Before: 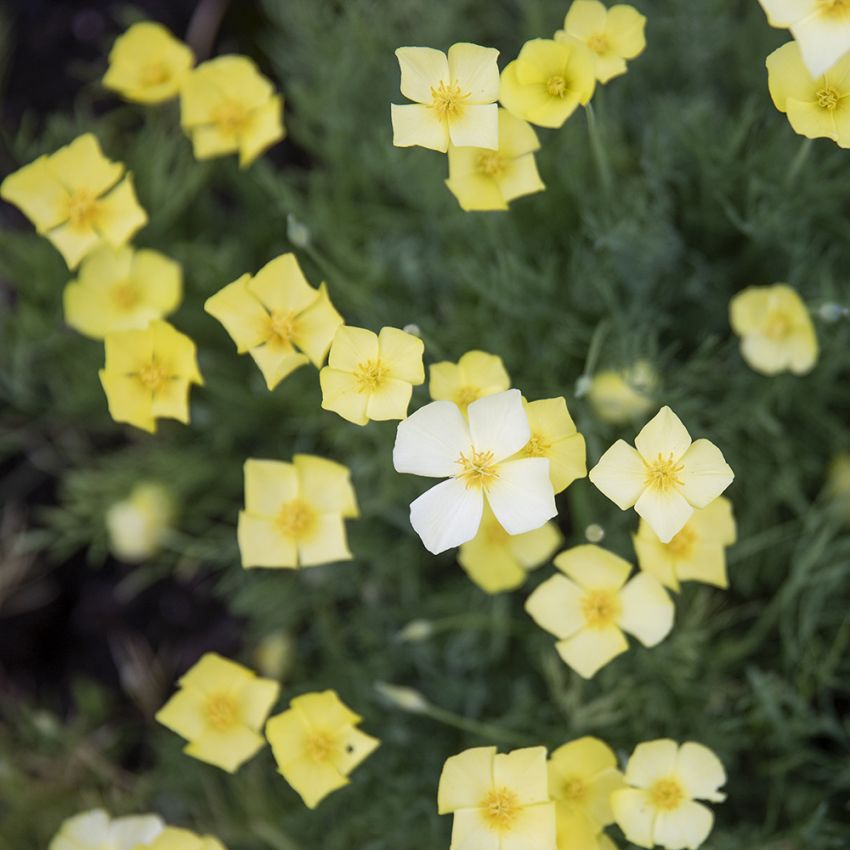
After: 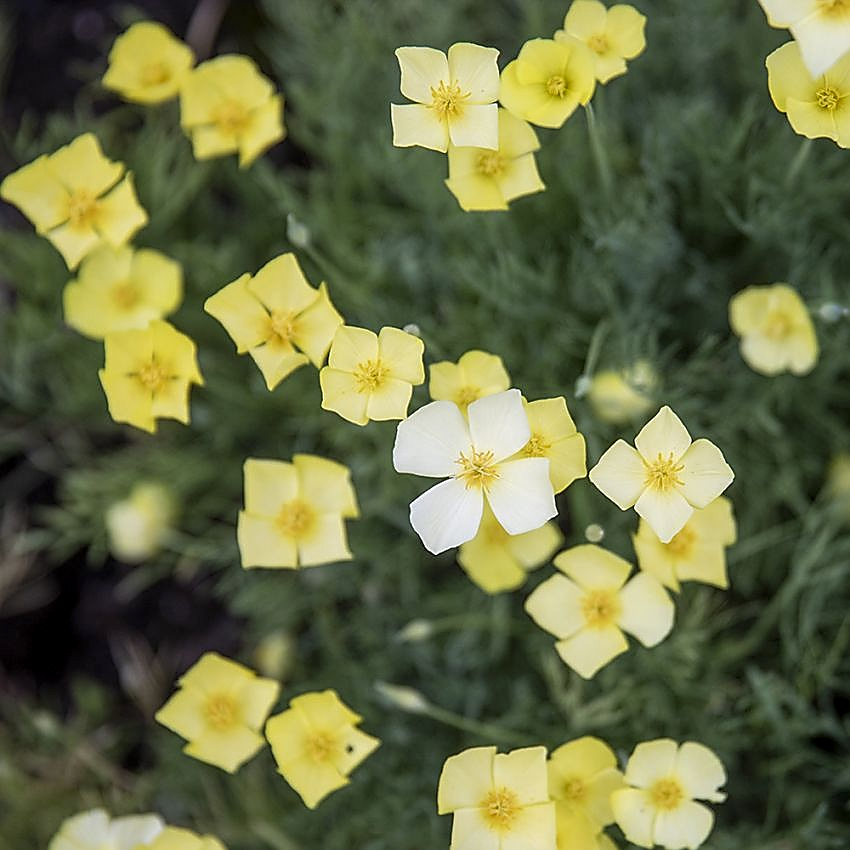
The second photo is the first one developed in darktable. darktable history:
local contrast: on, module defaults
sharpen: radius 1.379, amount 1.241, threshold 0.706
